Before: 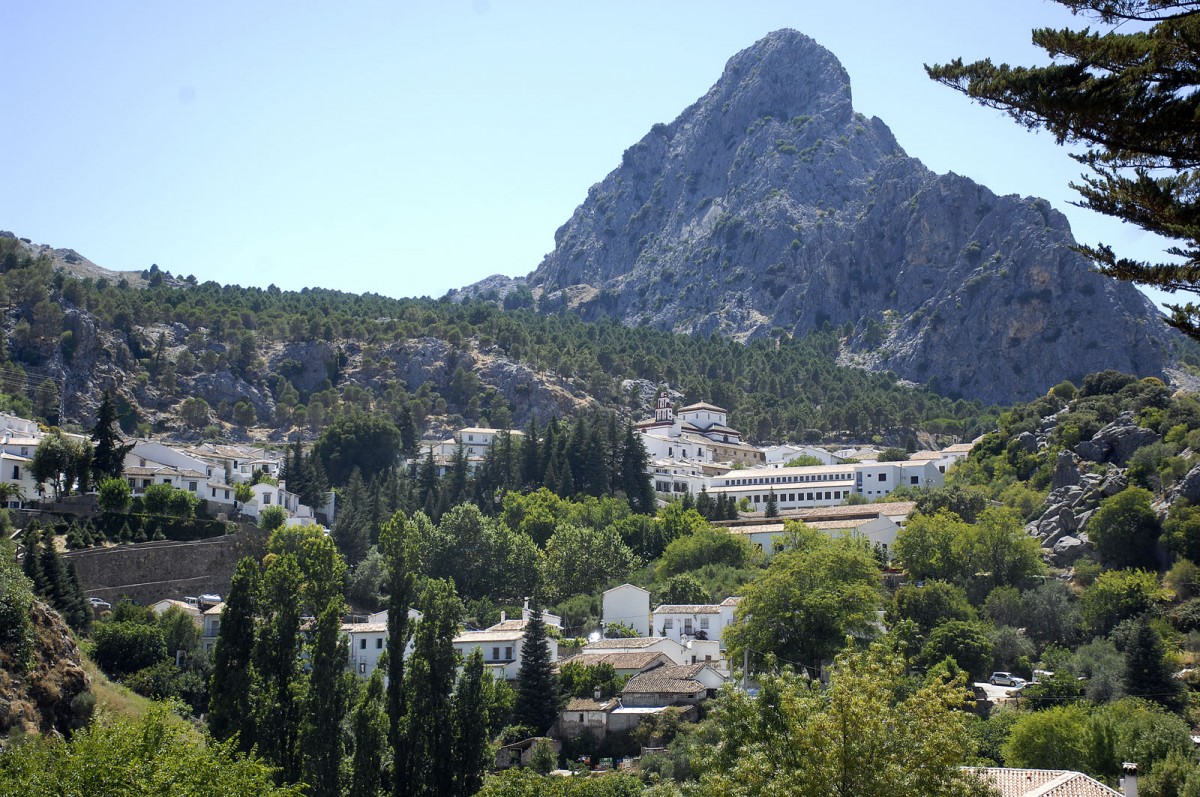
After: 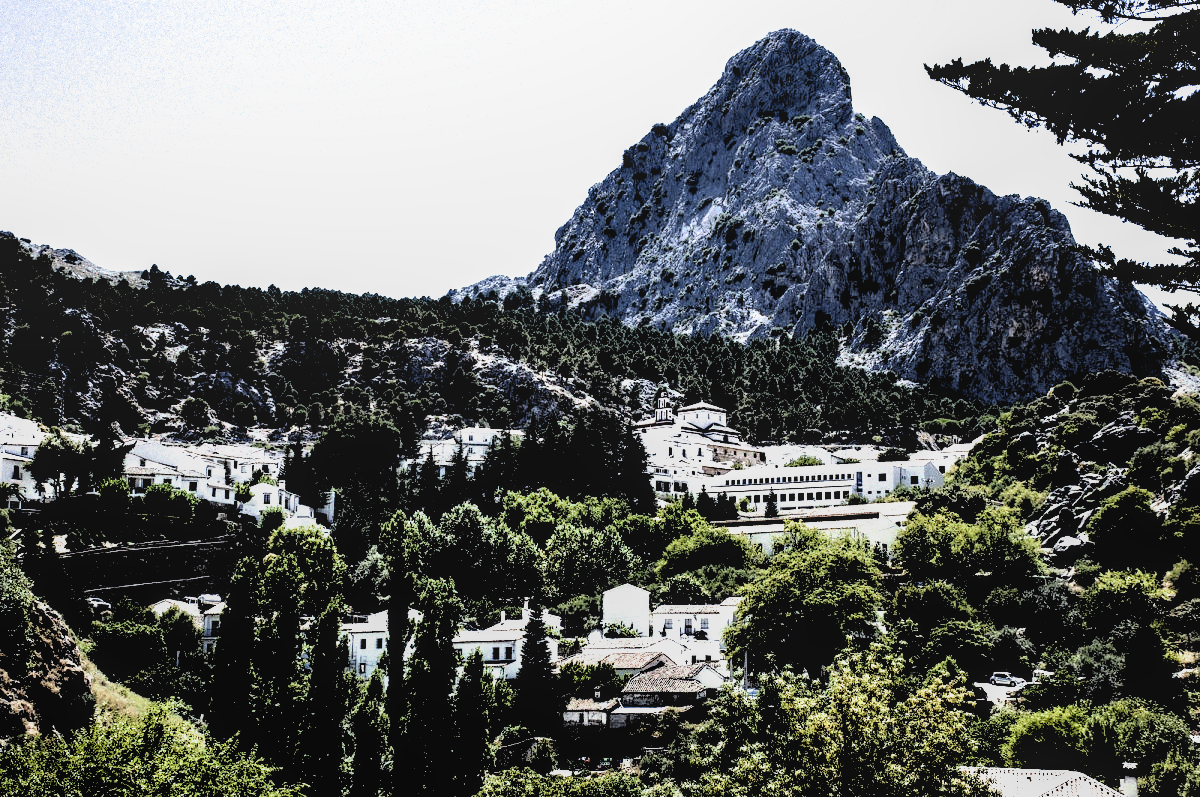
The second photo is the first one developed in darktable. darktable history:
local contrast: detail 110%
filmic rgb: black relative exposure -1 EV, white relative exposure 2.05 EV, hardness 1.52, contrast 2.25, enable highlight reconstruction true
contrast equalizer: octaves 7, y [[0.627 ×6], [0.563 ×6], [0 ×6], [0 ×6], [0 ×6]]
